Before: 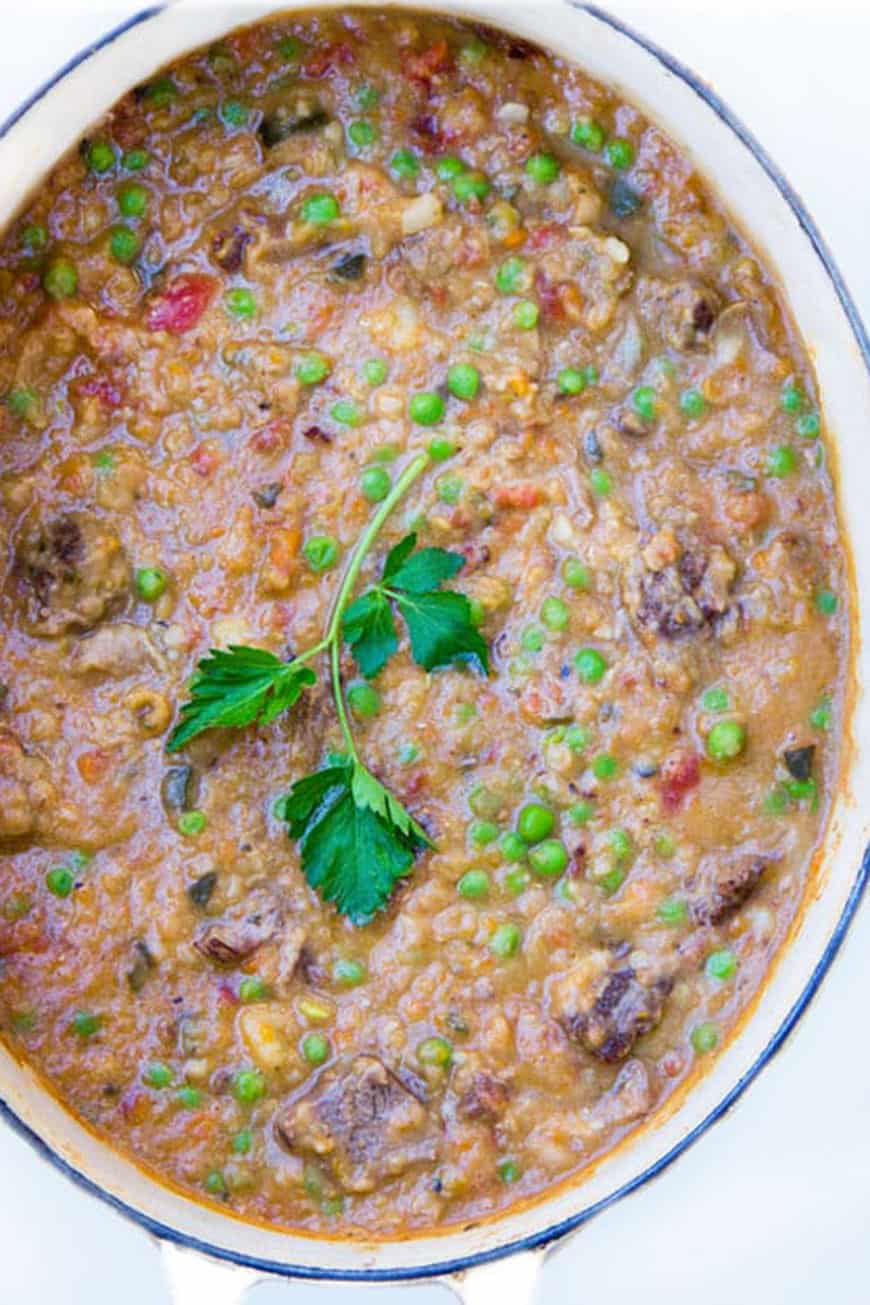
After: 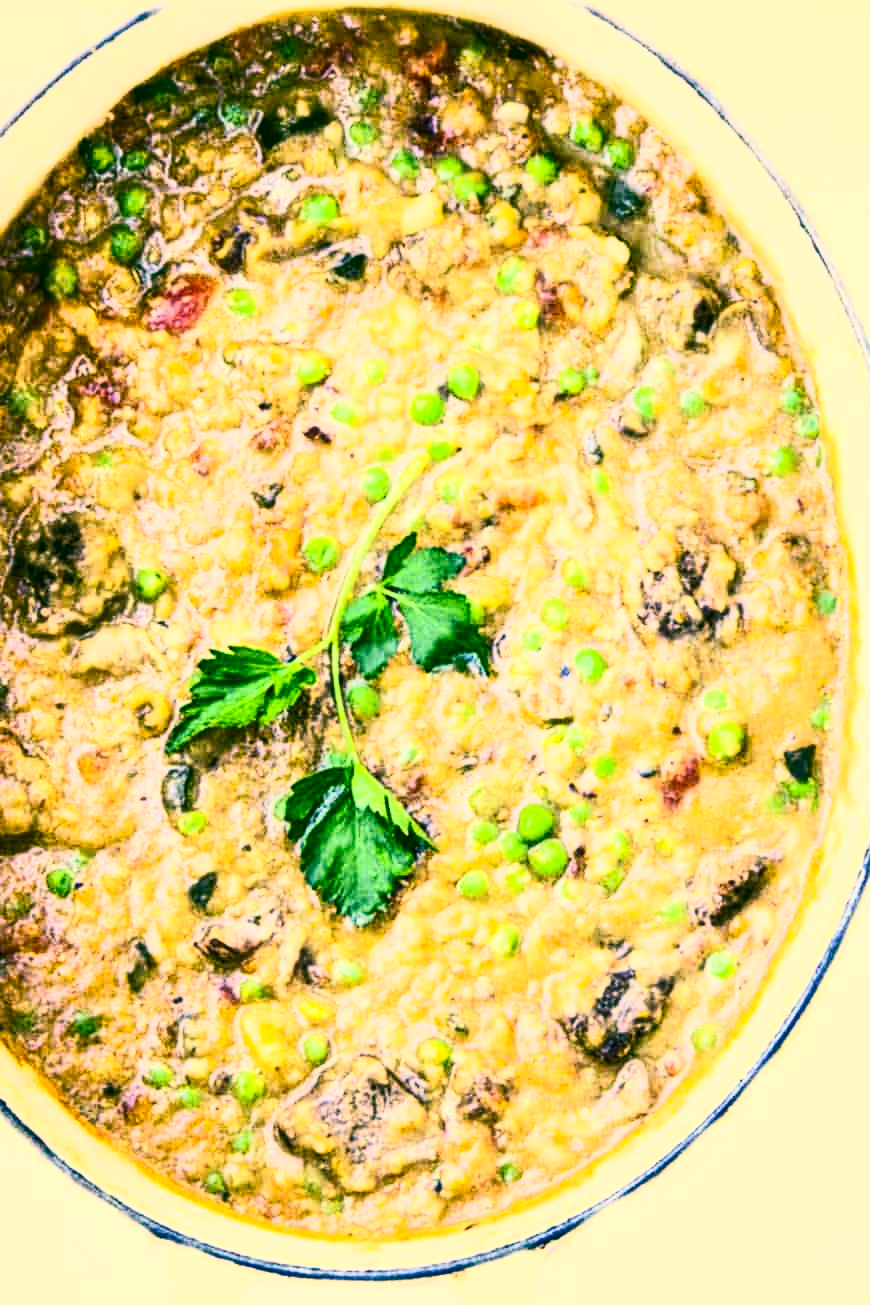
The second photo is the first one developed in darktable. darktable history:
color correction: highlights a* 5.68, highlights b* 33.73, shadows a* -25.16, shadows b* 3.73
filmic rgb: black relative exposure -8.01 EV, white relative exposure 4.02 EV, hardness 4.2, contrast 1.364
contrast brightness saturation: contrast 0.613, brightness 0.353, saturation 0.145
local contrast: detail 130%
